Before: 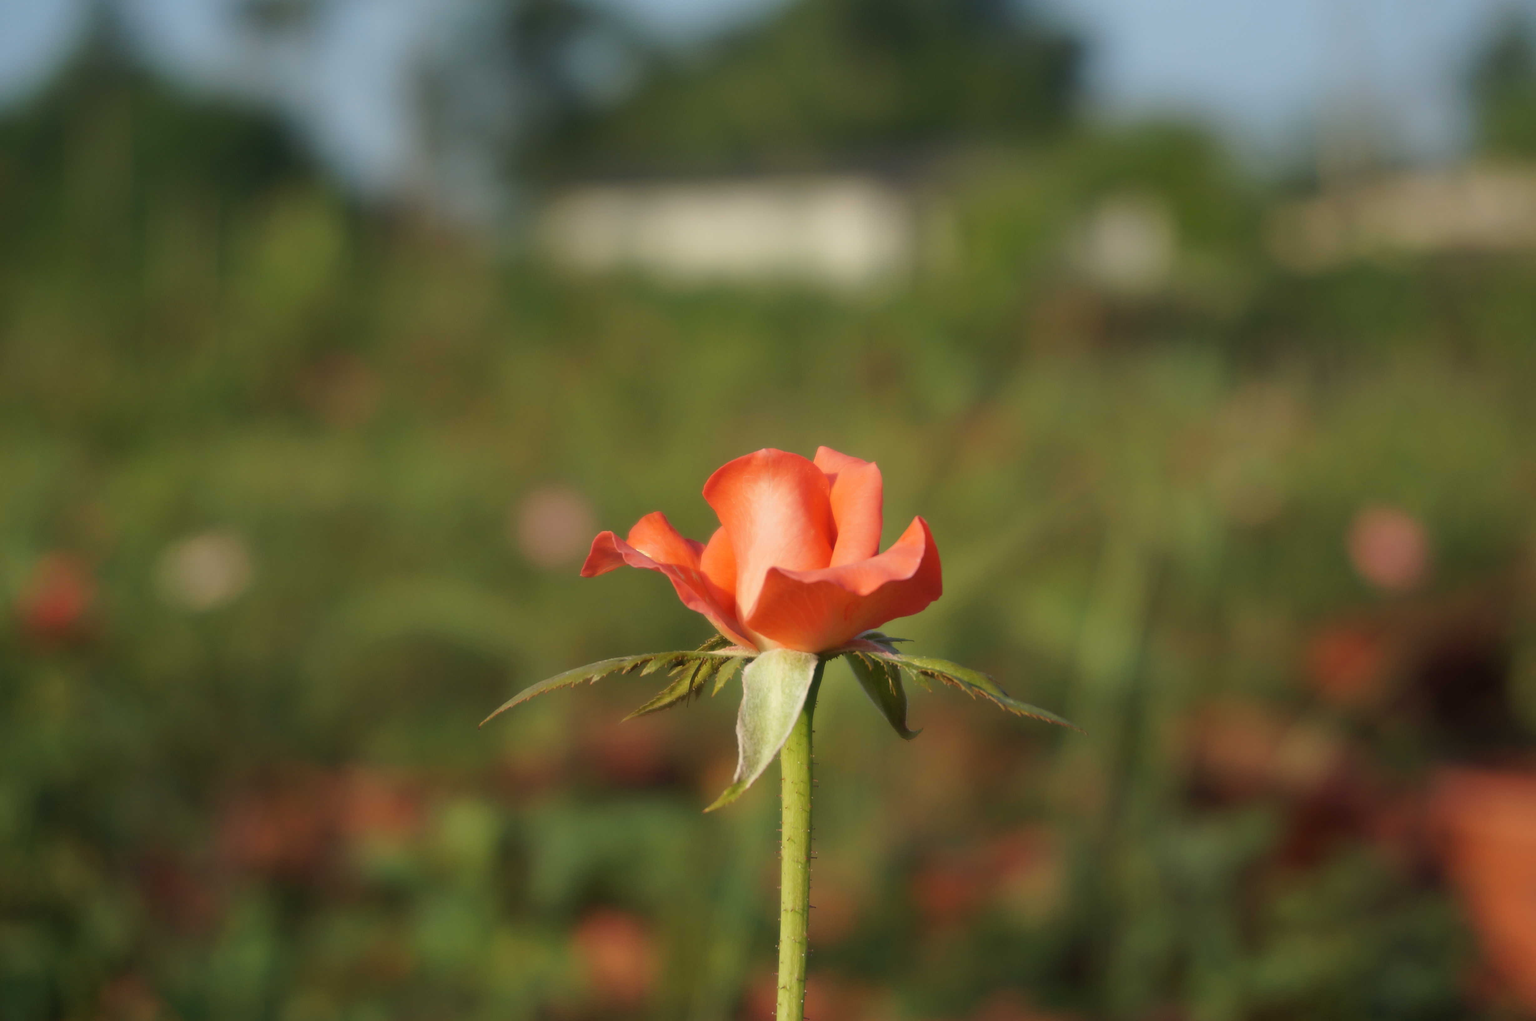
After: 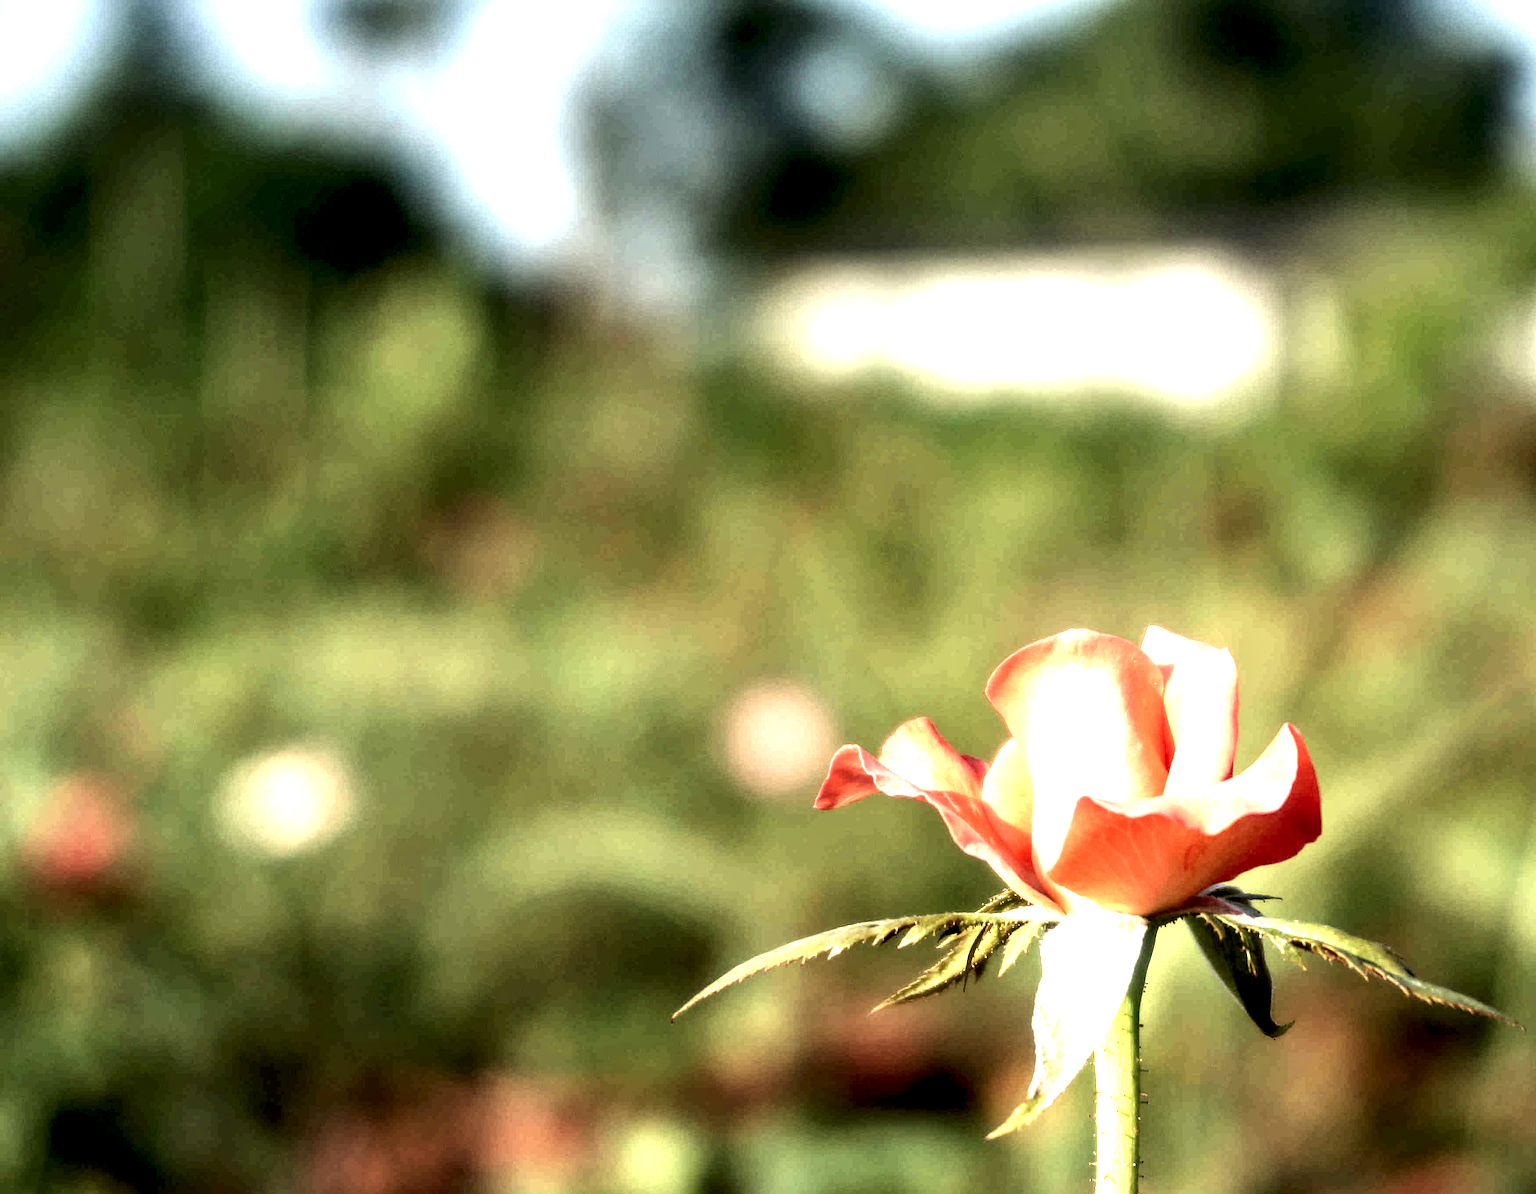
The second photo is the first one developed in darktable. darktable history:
local contrast: highlights 110%, shadows 41%, detail 294%
exposure: black level correction 0, exposure 1.199 EV, compensate highlight preservation false
crop: right 28.667%, bottom 16.486%
